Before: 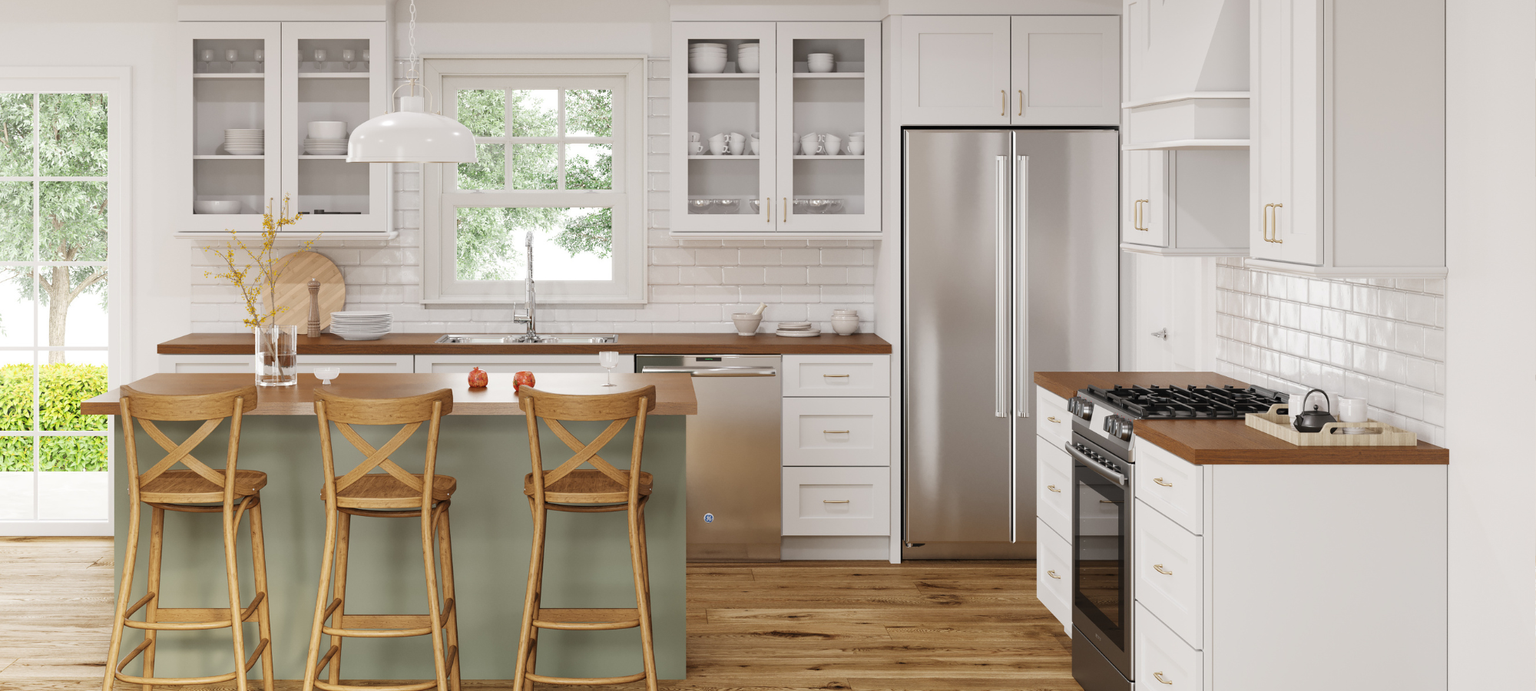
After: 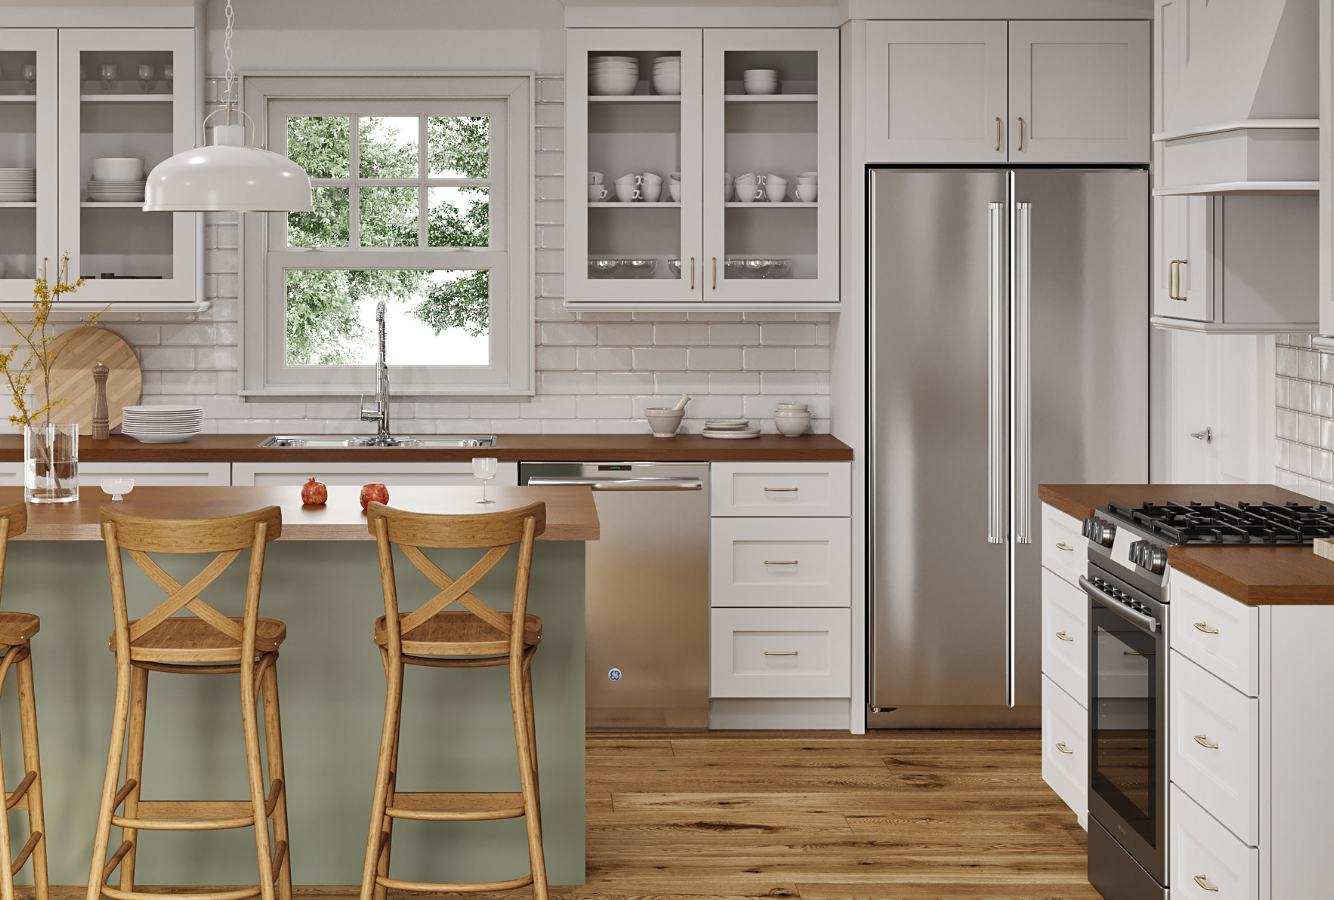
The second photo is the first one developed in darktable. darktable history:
shadows and highlights: radius 108.52, shadows 44.07, highlights -67.8, low approximation 0.01, soften with gaussian
sharpen: amount 0.2
crop and rotate: left 15.446%, right 17.836%
